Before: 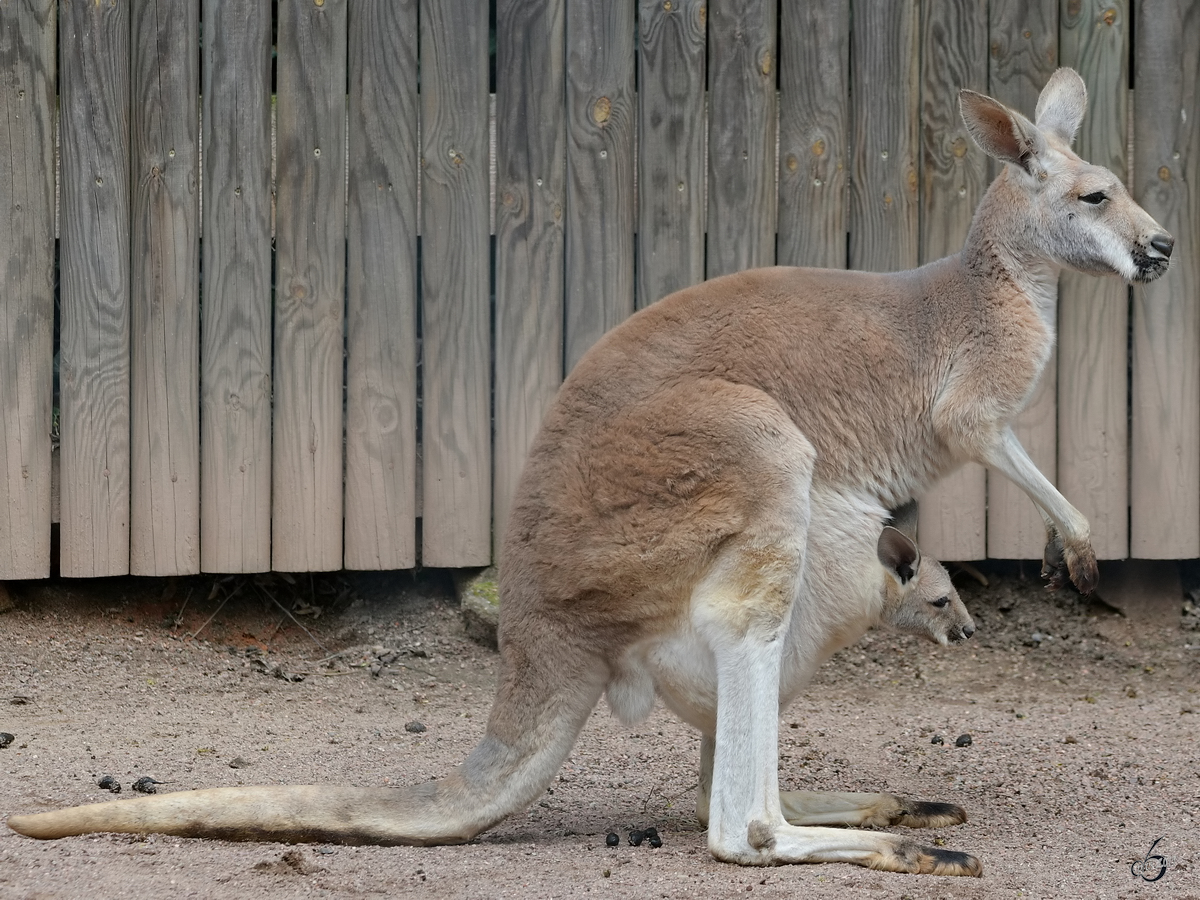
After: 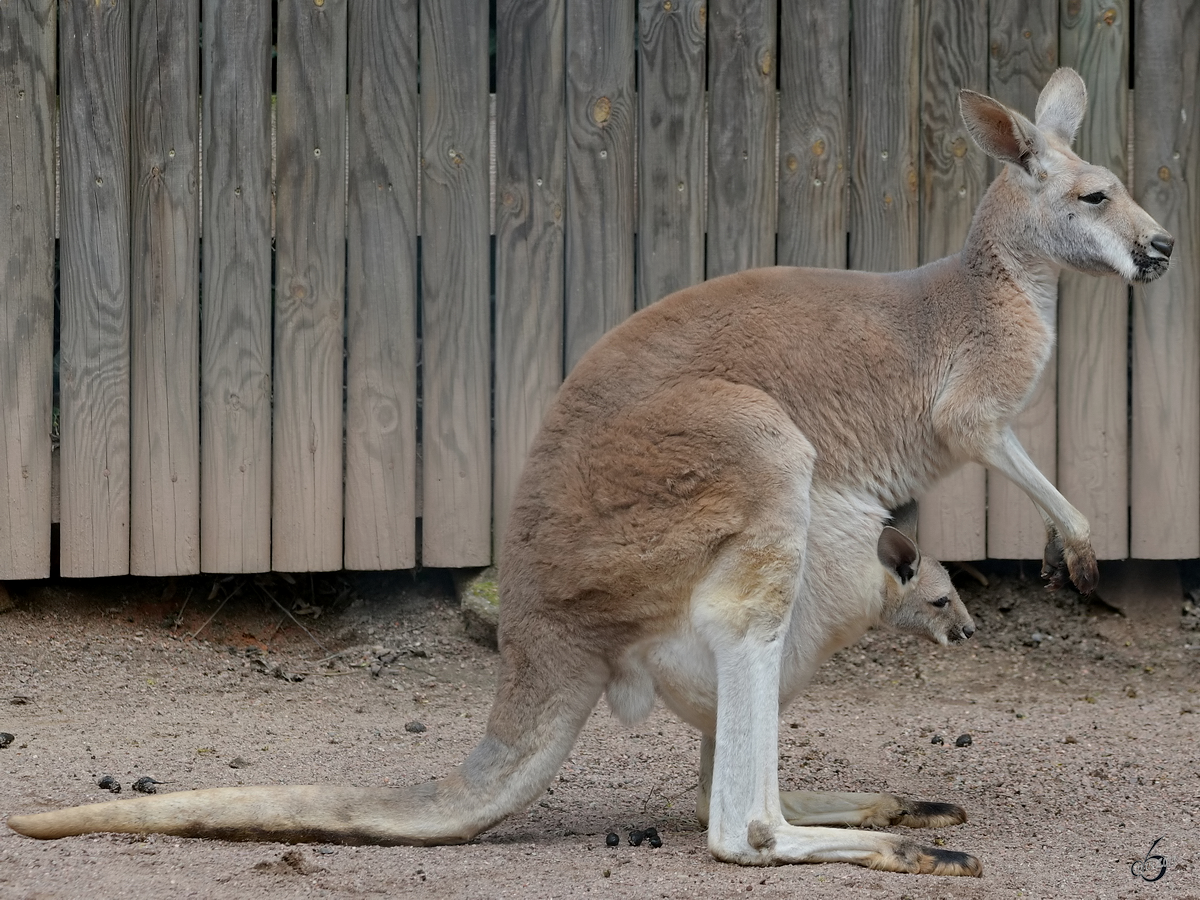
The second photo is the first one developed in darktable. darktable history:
exposure: black level correction 0.001, exposure -0.197 EV, compensate highlight preservation false
